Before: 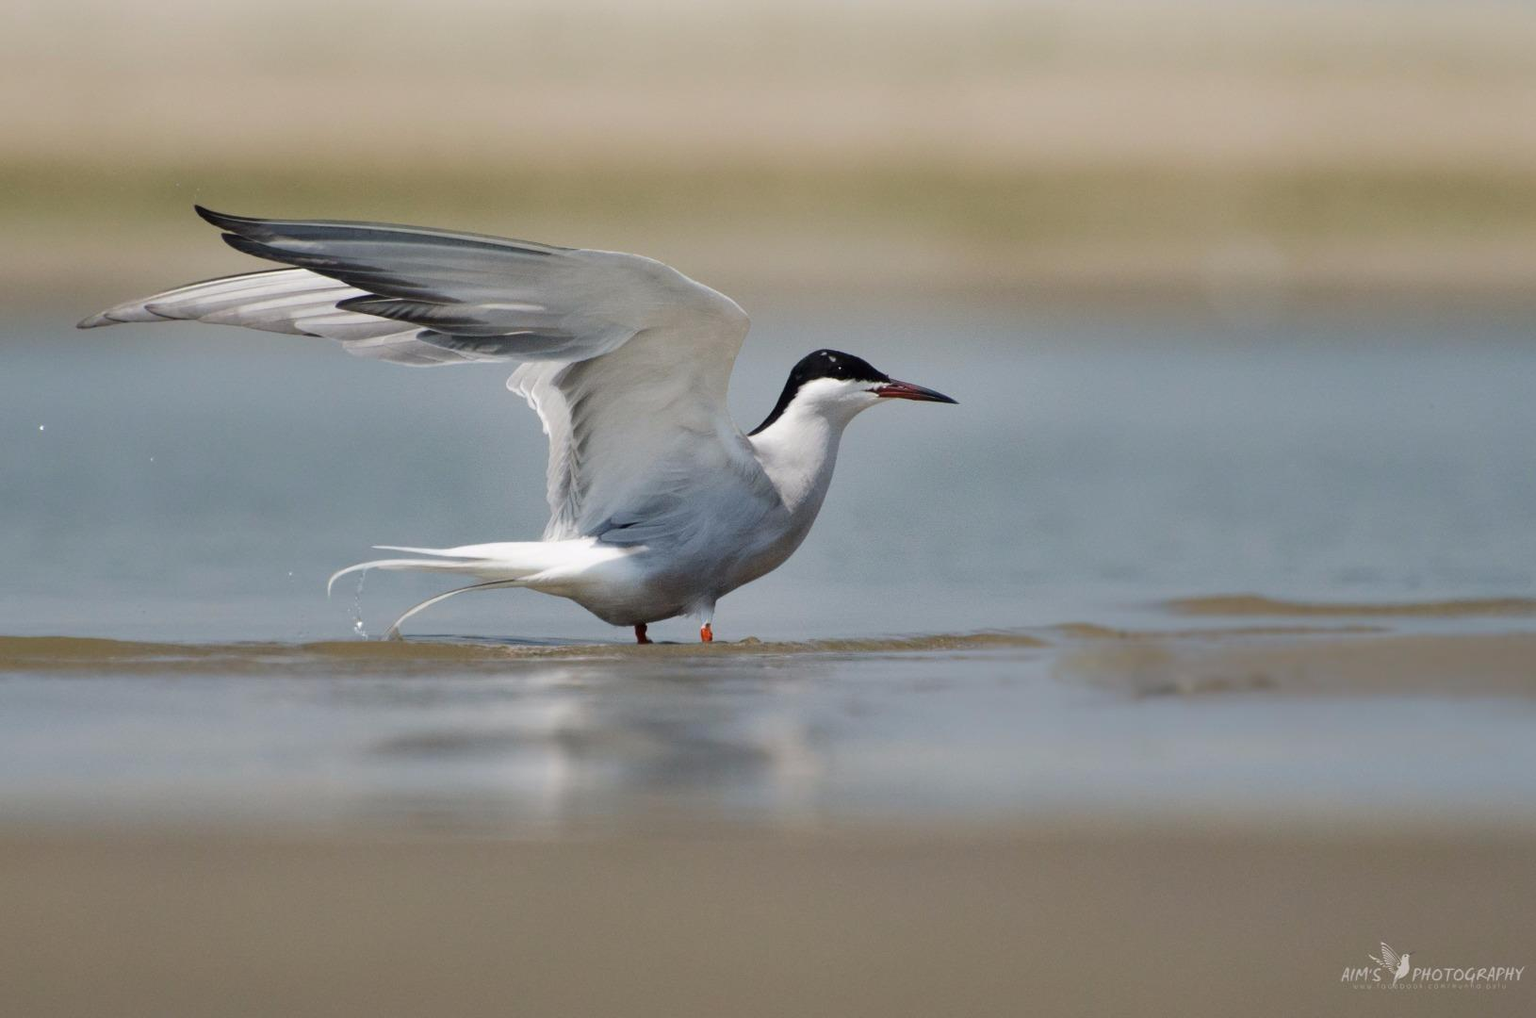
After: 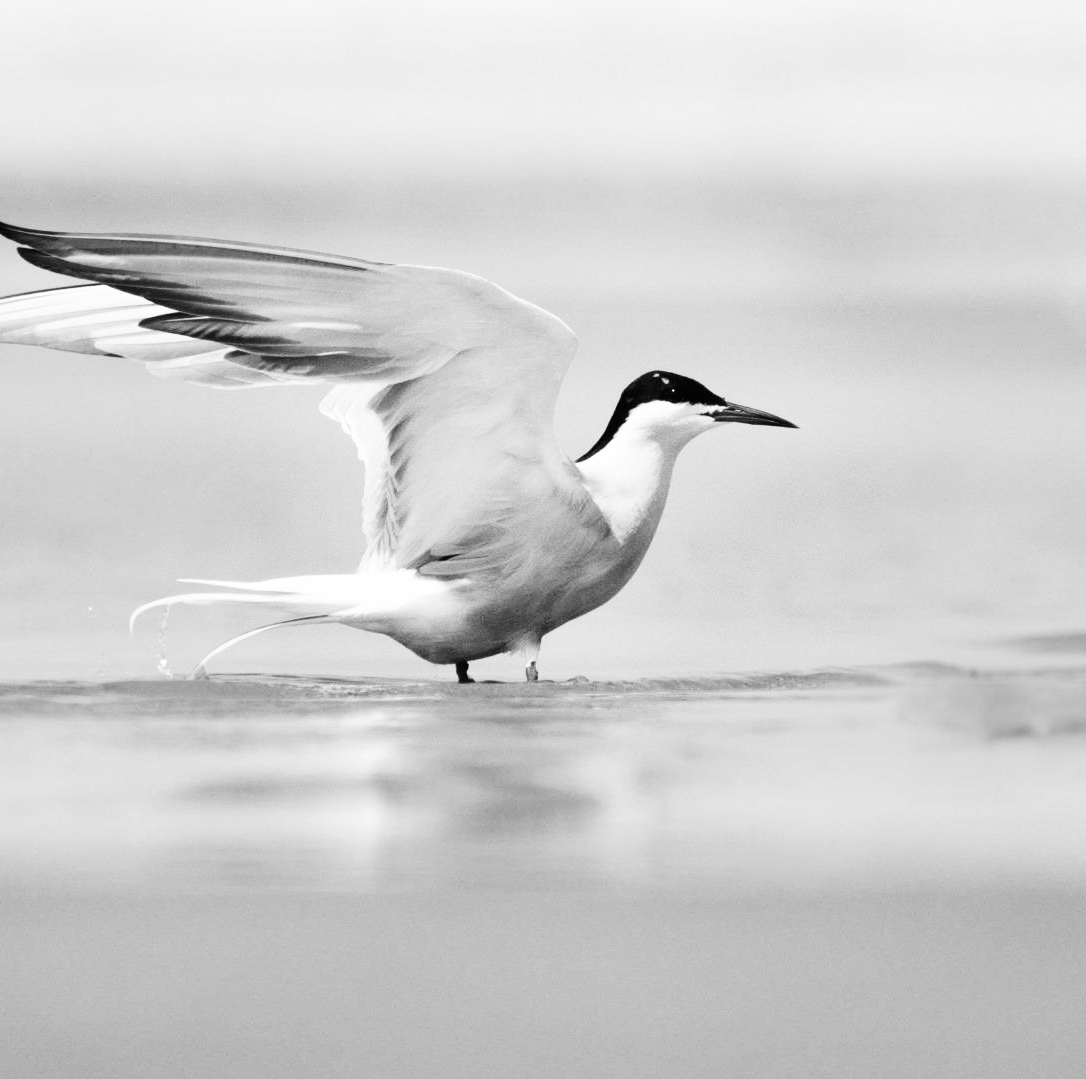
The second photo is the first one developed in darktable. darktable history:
base curve: curves: ch0 [(0, 0) (0.007, 0.004) (0.027, 0.03) (0.046, 0.07) (0.207, 0.54) (0.442, 0.872) (0.673, 0.972) (1, 1)], preserve colors none
crop and rotate: left 13.409%, right 19.924%
monochrome: on, module defaults
